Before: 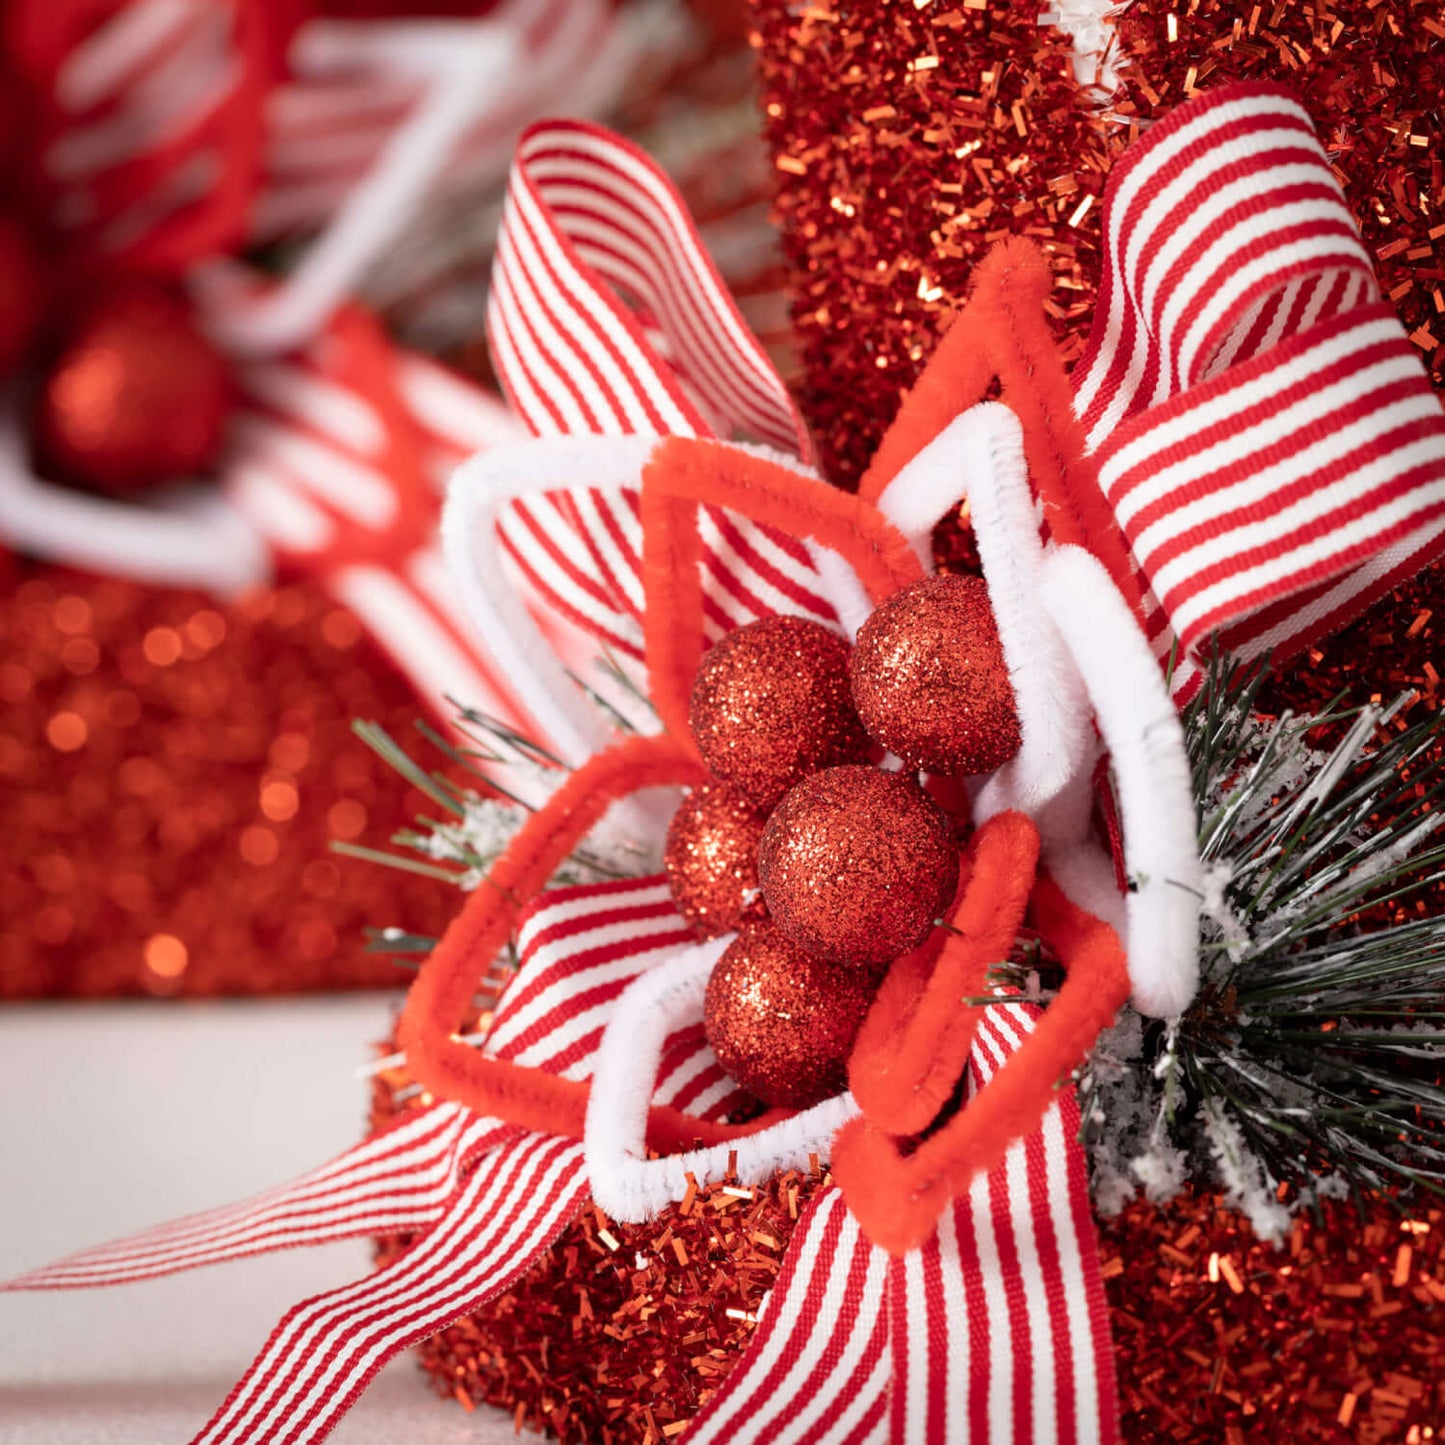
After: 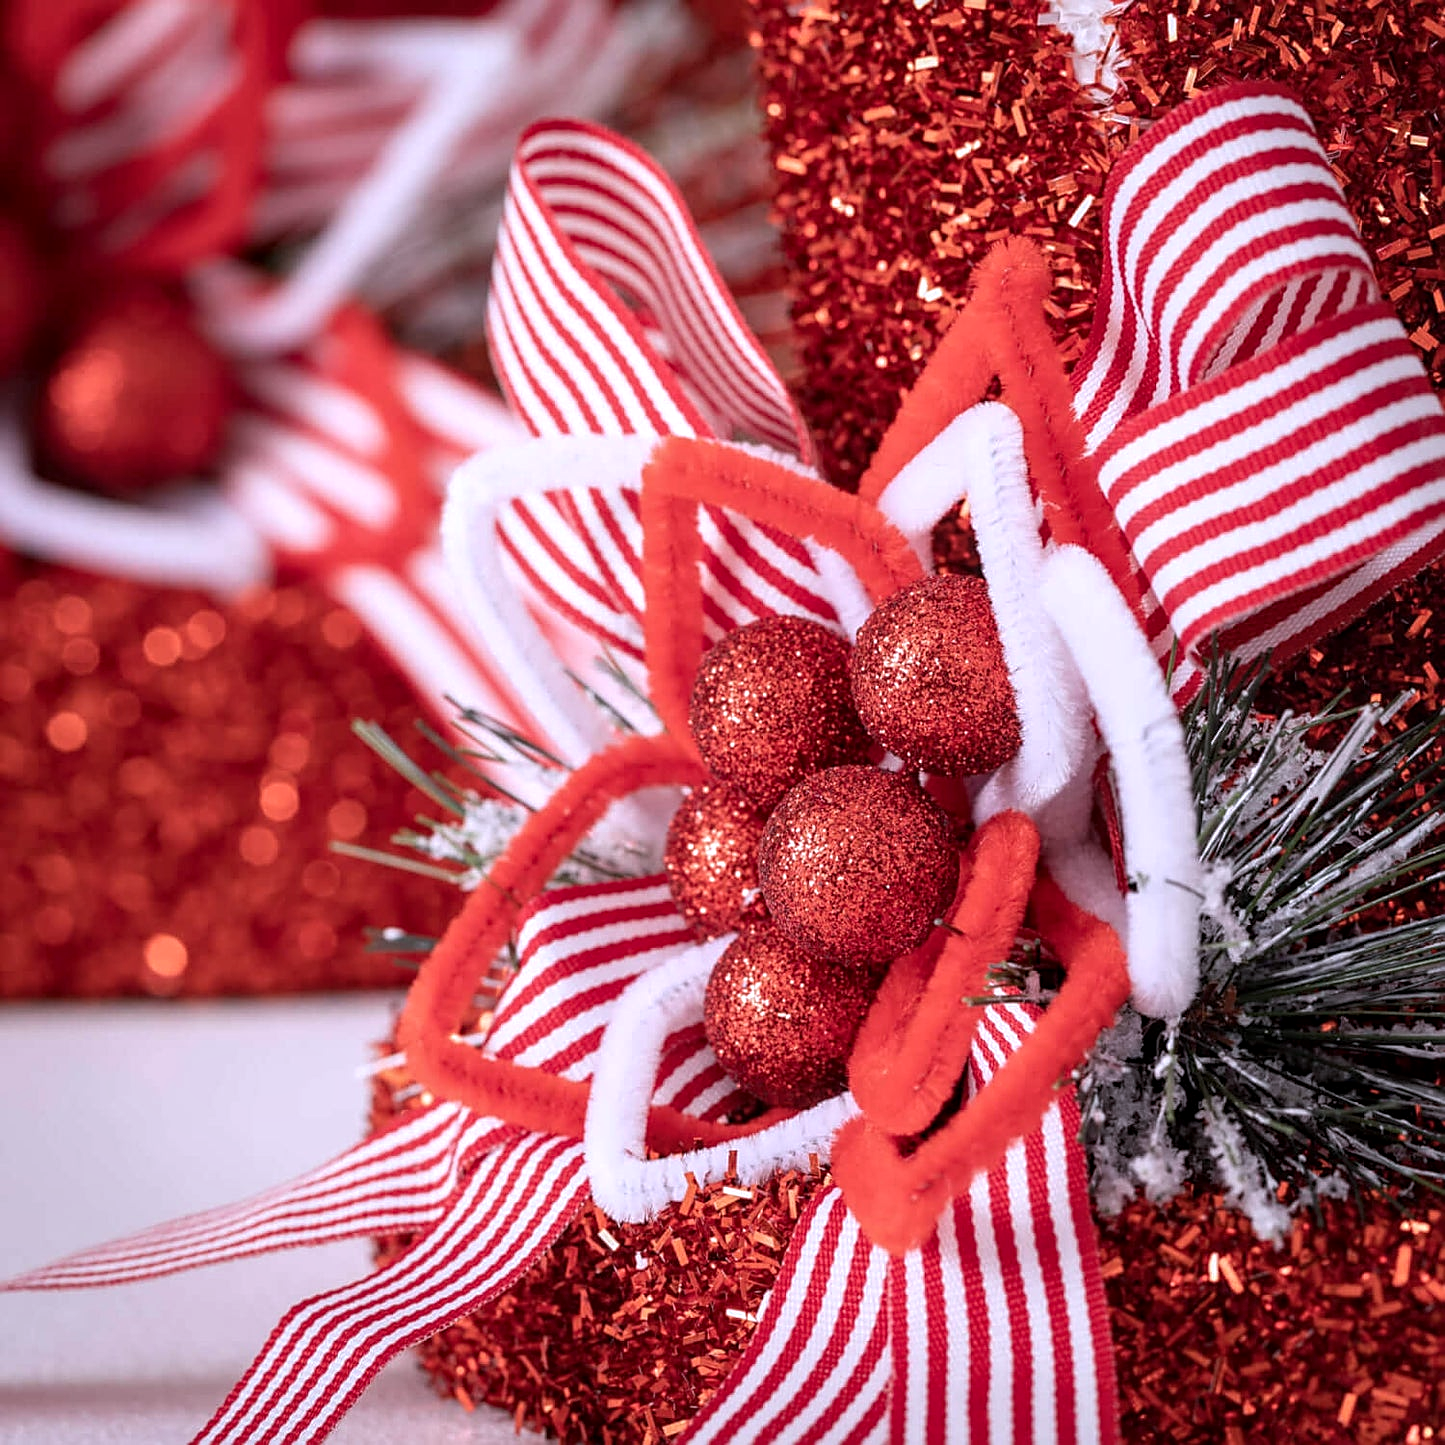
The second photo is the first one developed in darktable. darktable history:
sharpen: on, module defaults
local contrast: on, module defaults
color calibration: illuminant as shot in camera, x 0.363, y 0.385, temperature 4528.04 K
